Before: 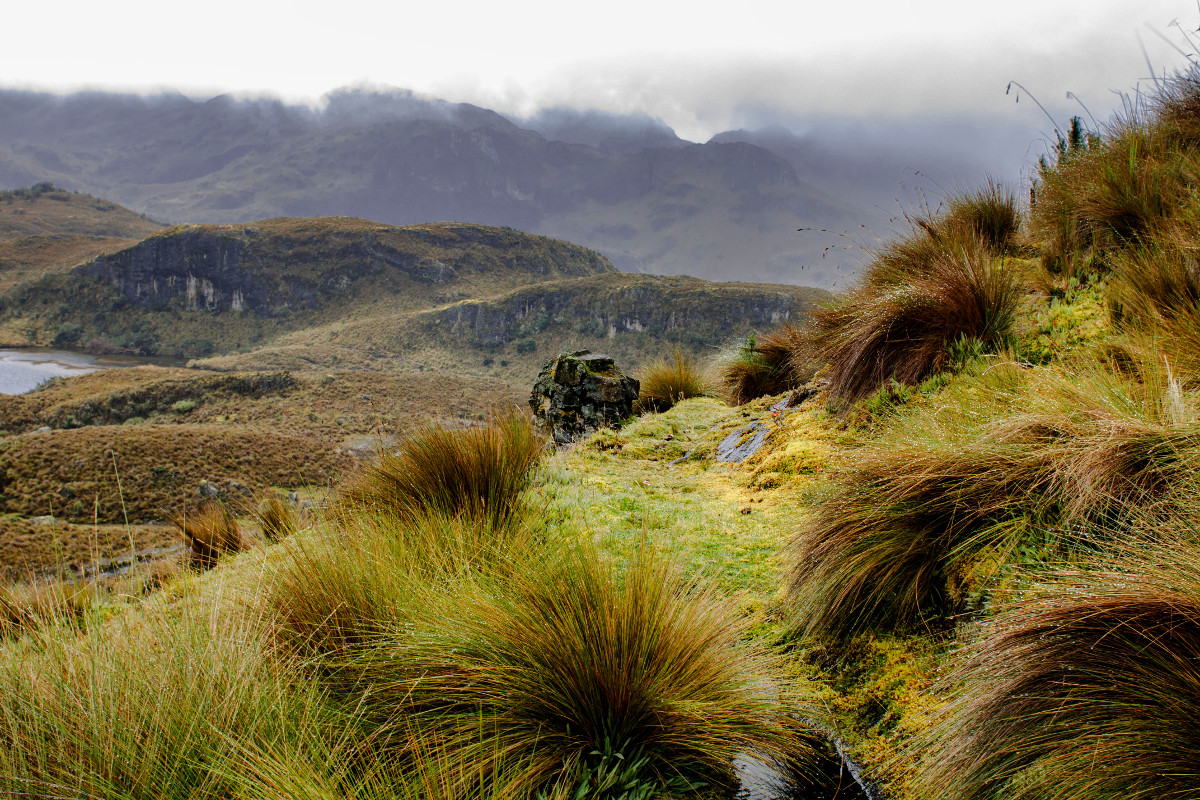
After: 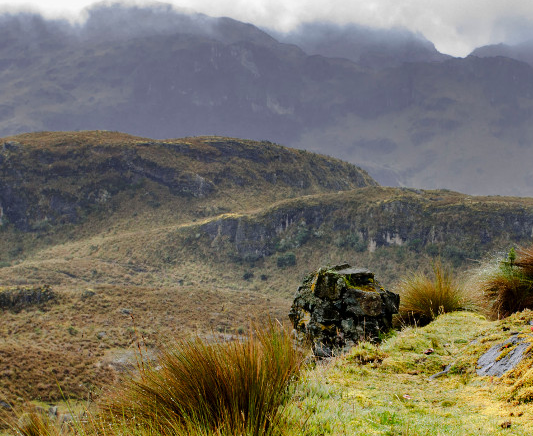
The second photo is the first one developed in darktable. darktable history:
crop: left 20.021%, top 10.767%, right 35.5%, bottom 34.619%
